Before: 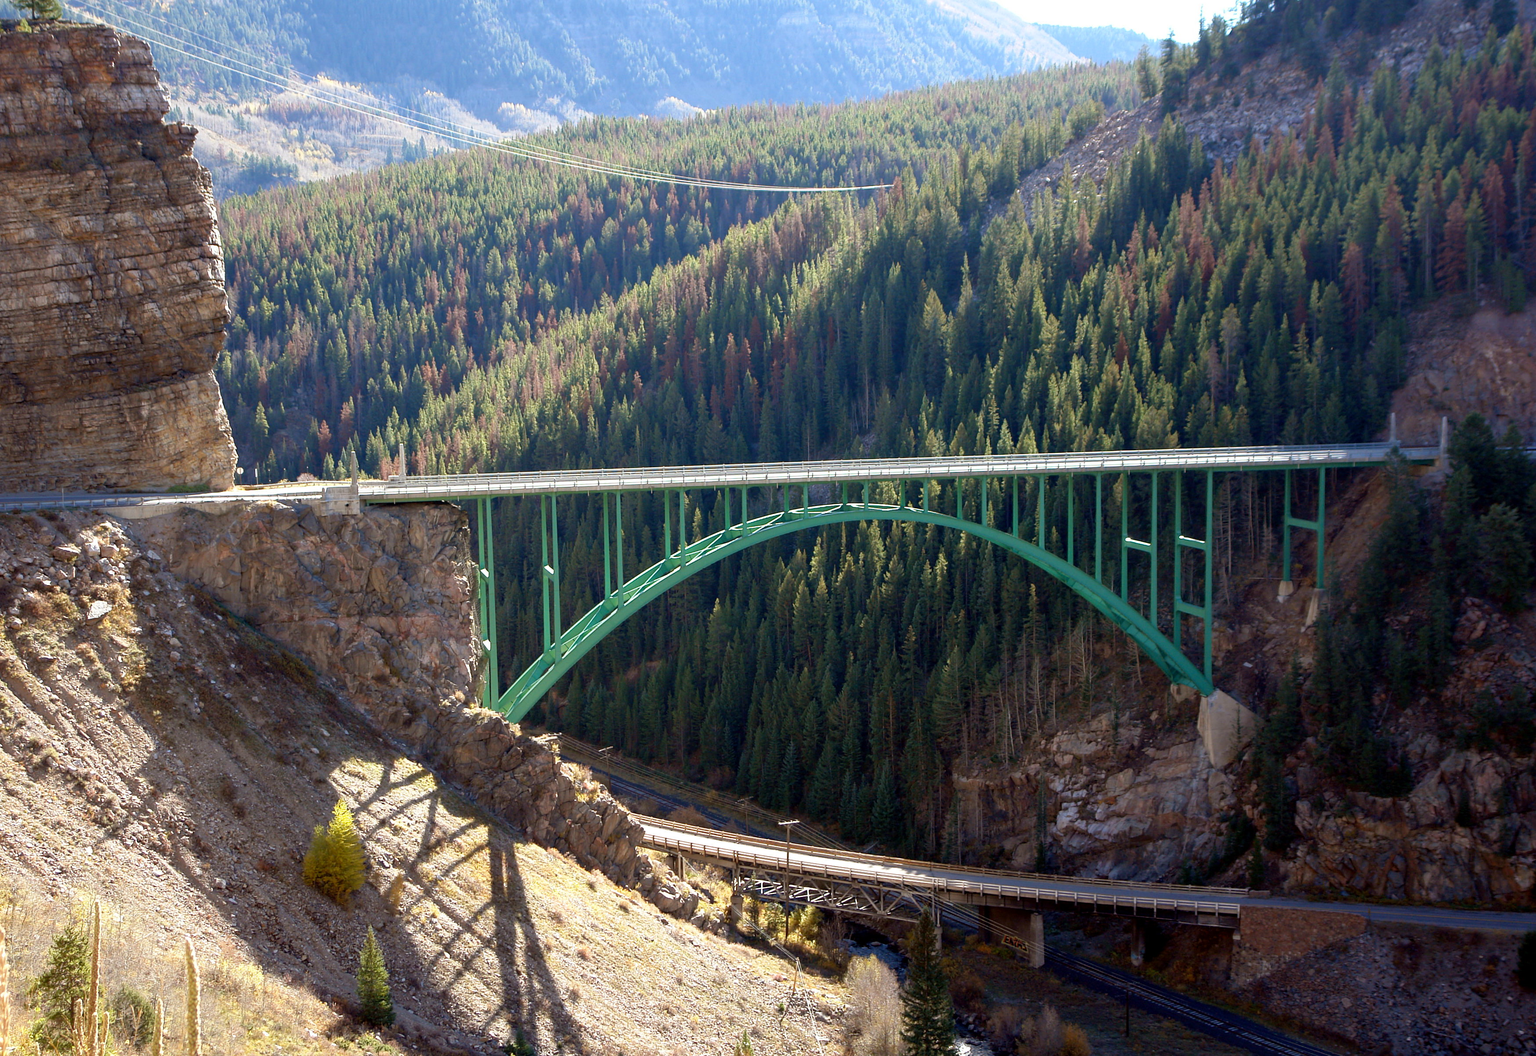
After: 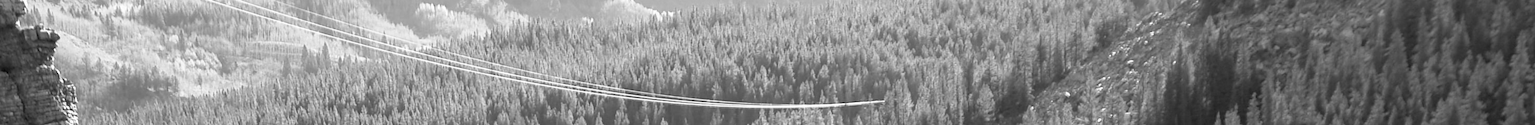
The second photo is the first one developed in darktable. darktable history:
crop and rotate: left 9.644%, top 9.491%, right 6.021%, bottom 80.509%
color balance rgb: linear chroma grading › shadows 19.44%, linear chroma grading › highlights 3.42%, linear chroma grading › mid-tones 10.16%
monochrome: a 16.01, b -2.65, highlights 0.52
